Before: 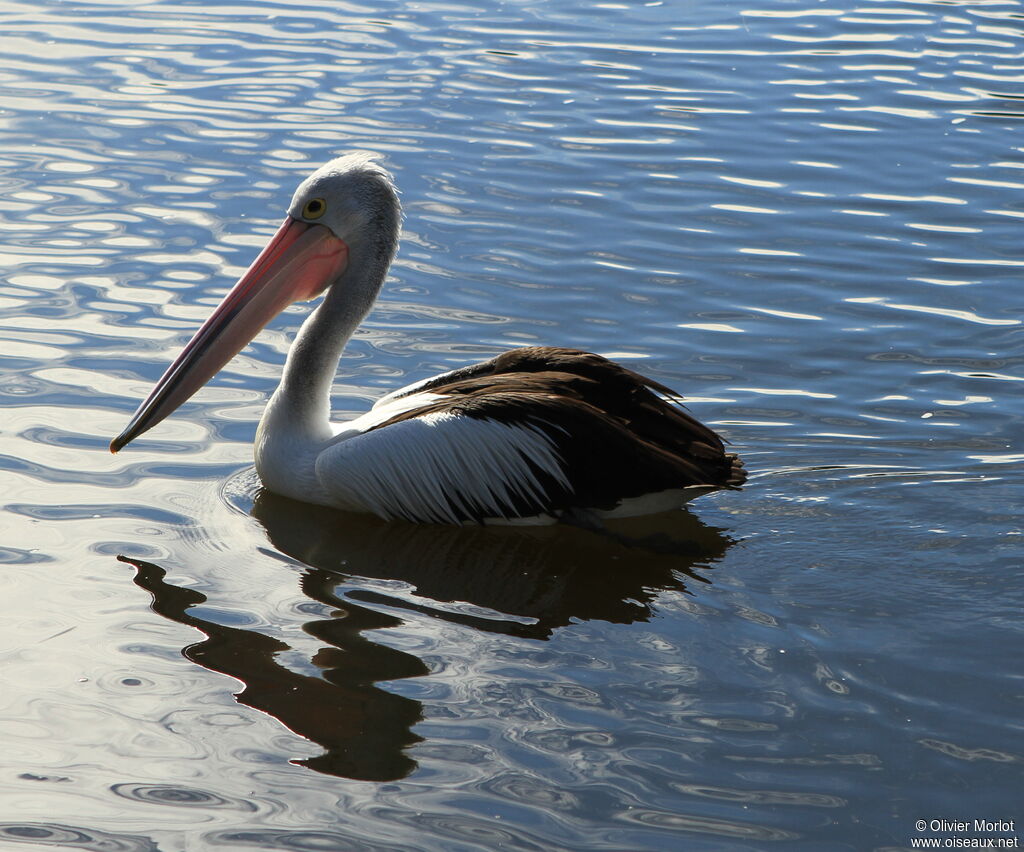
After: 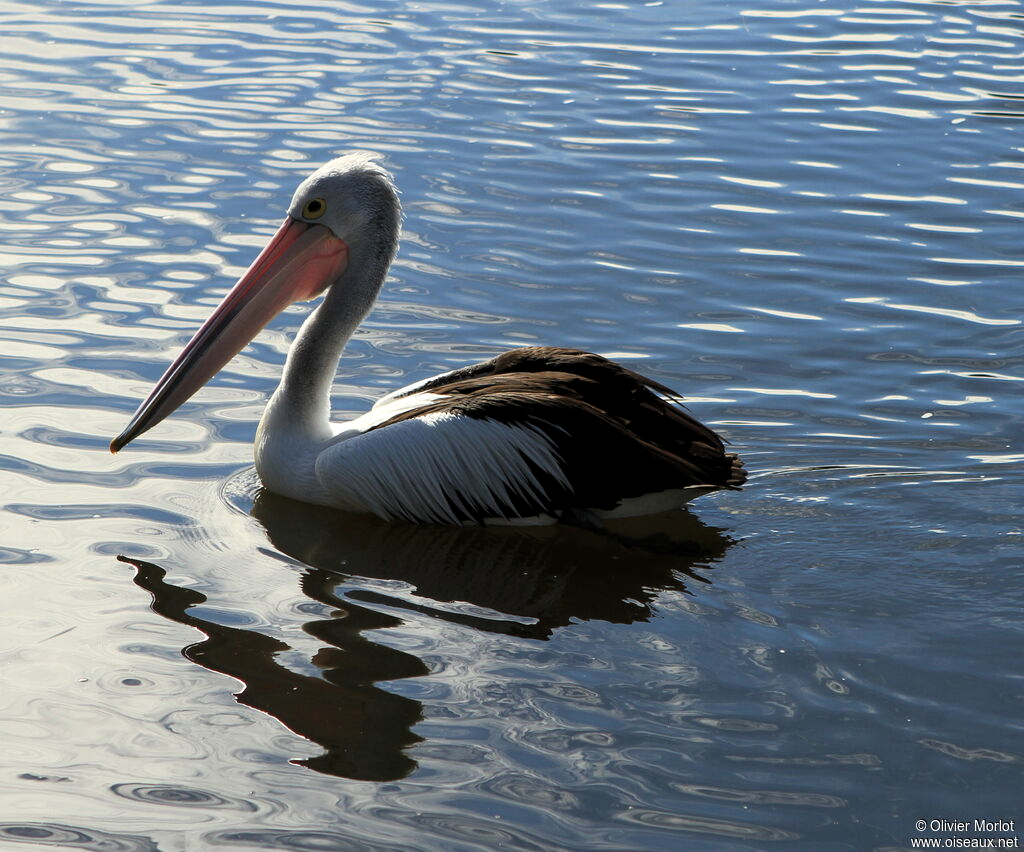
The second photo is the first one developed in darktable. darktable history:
levels: levels [0.026, 0.507, 0.987]
